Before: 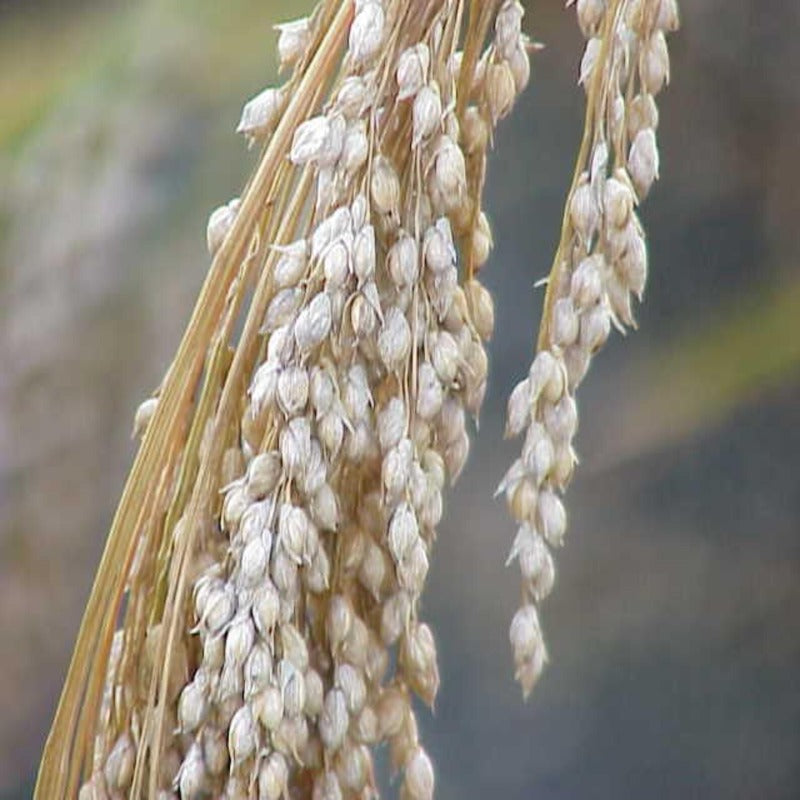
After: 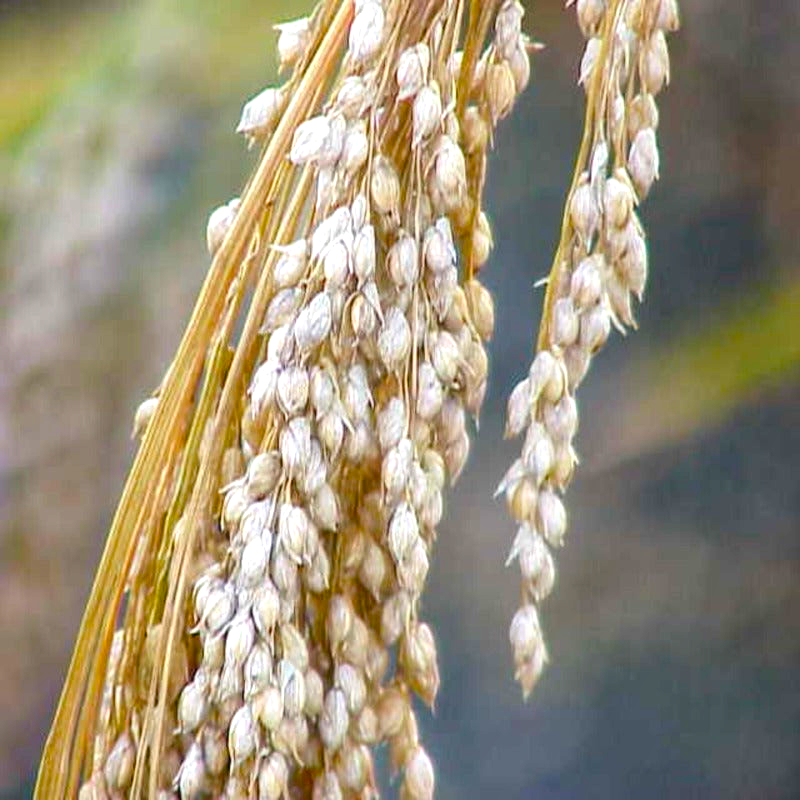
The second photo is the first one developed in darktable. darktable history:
contrast brightness saturation: contrast 0.101, brightness 0.034, saturation 0.085
color balance rgb: linear chroma grading › global chroma 25%, perceptual saturation grading › global saturation 15.464%, perceptual saturation grading › highlights -19.596%, perceptual saturation grading › shadows 19.537%, global vibrance 25.057%, contrast 10.407%
local contrast: on, module defaults
